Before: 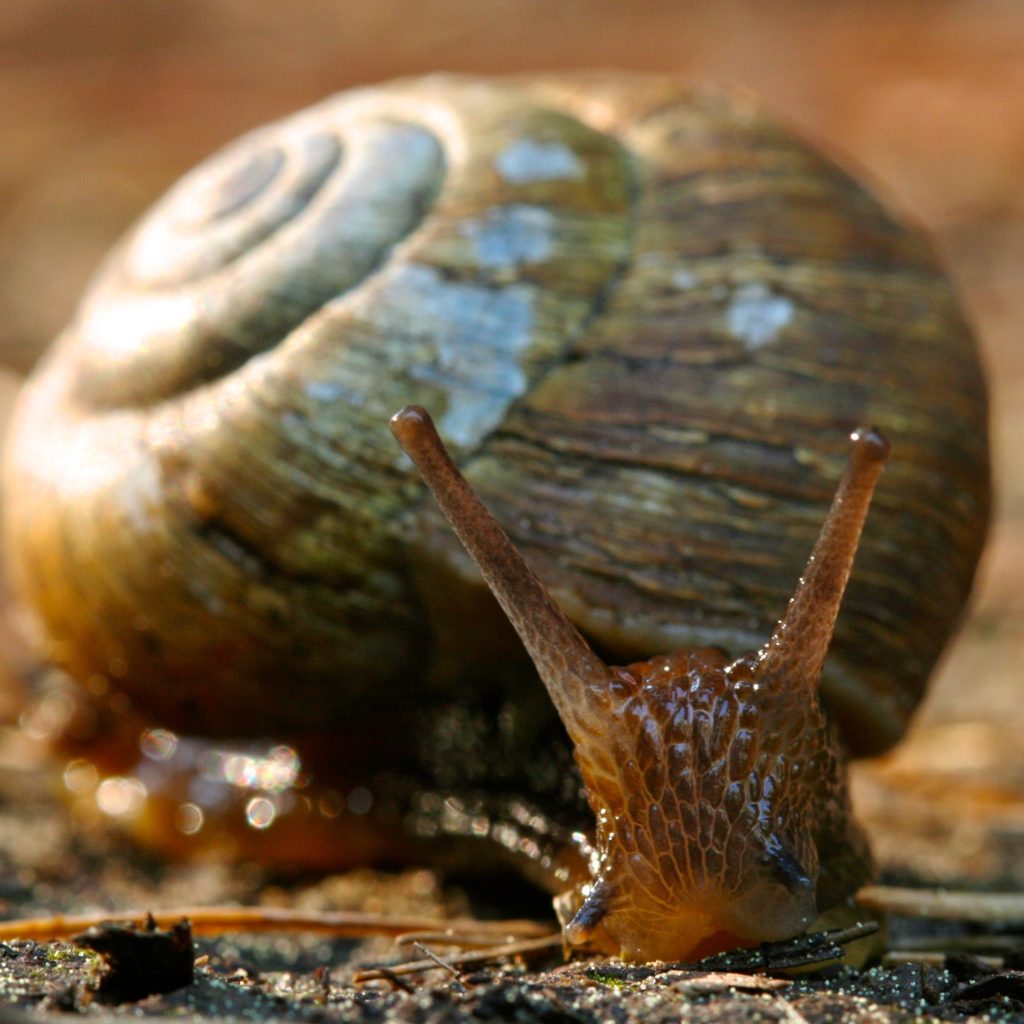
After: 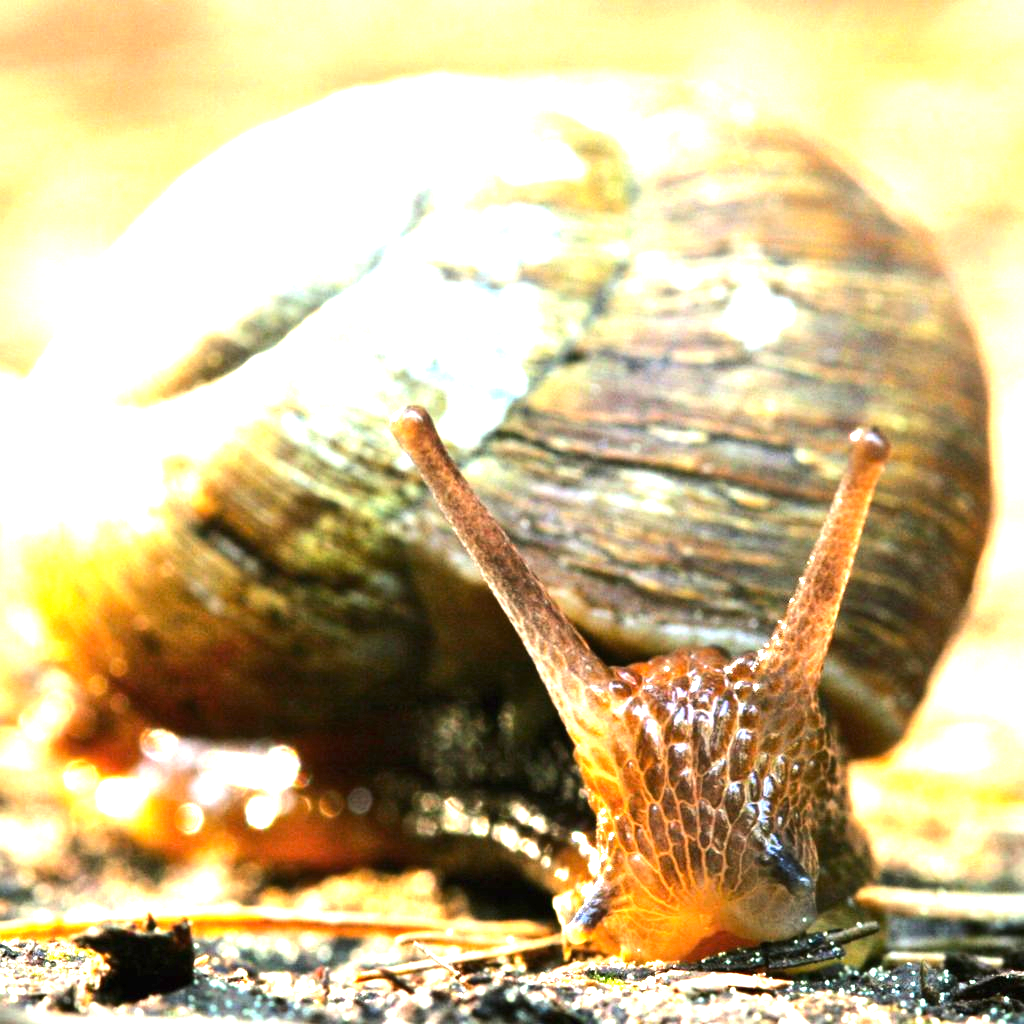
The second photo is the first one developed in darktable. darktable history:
tone equalizer: -8 EV -0.75 EV, -7 EV -0.7 EV, -6 EV -0.6 EV, -5 EV -0.4 EV, -3 EV 0.4 EV, -2 EV 0.6 EV, -1 EV 0.7 EV, +0 EV 0.75 EV, edges refinement/feathering 500, mask exposure compensation -1.57 EV, preserve details no
exposure: black level correction 0, exposure 1.2 EV, compensate exposure bias true, compensate highlight preservation false
